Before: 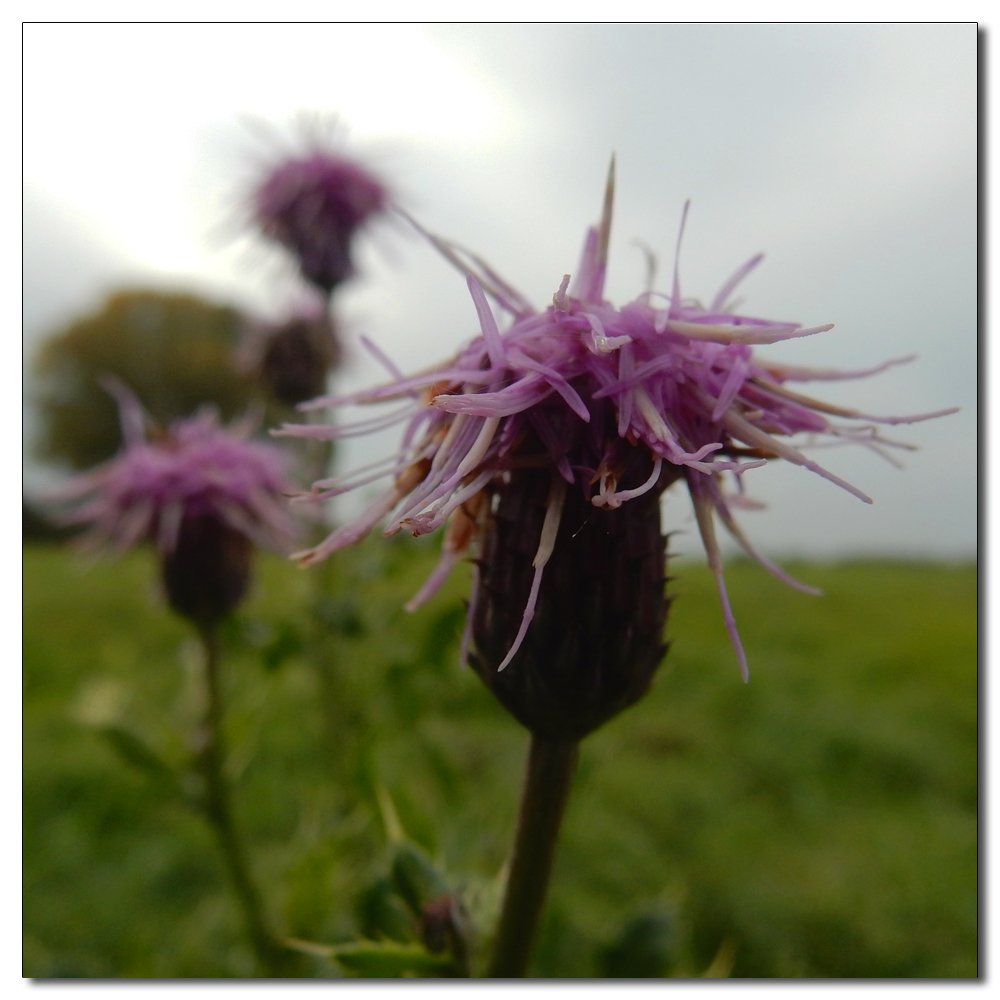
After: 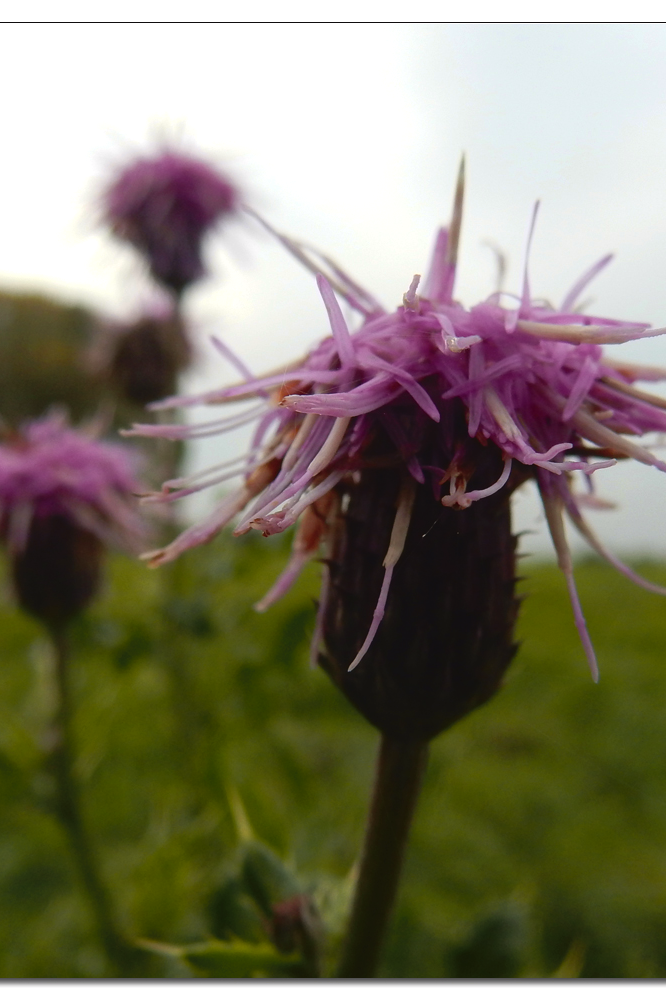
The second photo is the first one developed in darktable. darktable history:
tone equalizer: -8 EV -0.417 EV, -7 EV -0.389 EV, -6 EV -0.333 EV, -5 EV -0.222 EV, -3 EV 0.222 EV, -2 EV 0.333 EV, -1 EV 0.389 EV, +0 EV 0.417 EV, edges refinement/feathering 500, mask exposure compensation -1.57 EV, preserve details no
tone curve: curves: ch0 [(0, 0.024) (0.119, 0.146) (0.474, 0.464) (0.718, 0.721) (0.817, 0.839) (1, 0.998)]; ch1 [(0, 0) (0.377, 0.416) (0.439, 0.451) (0.477, 0.477) (0.501, 0.503) (0.538, 0.544) (0.58, 0.602) (0.664, 0.676) (0.783, 0.804) (1, 1)]; ch2 [(0, 0) (0.38, 0.405) (0.463, 0.456) (0.498, 0.497) (0.524, 0.535) (0.578, 0.576) (0.648, 0.665) (1, 1)], color space Lab, independent channels, preserve colors none
crop and rotate: left 15.055%, right 18.278%
